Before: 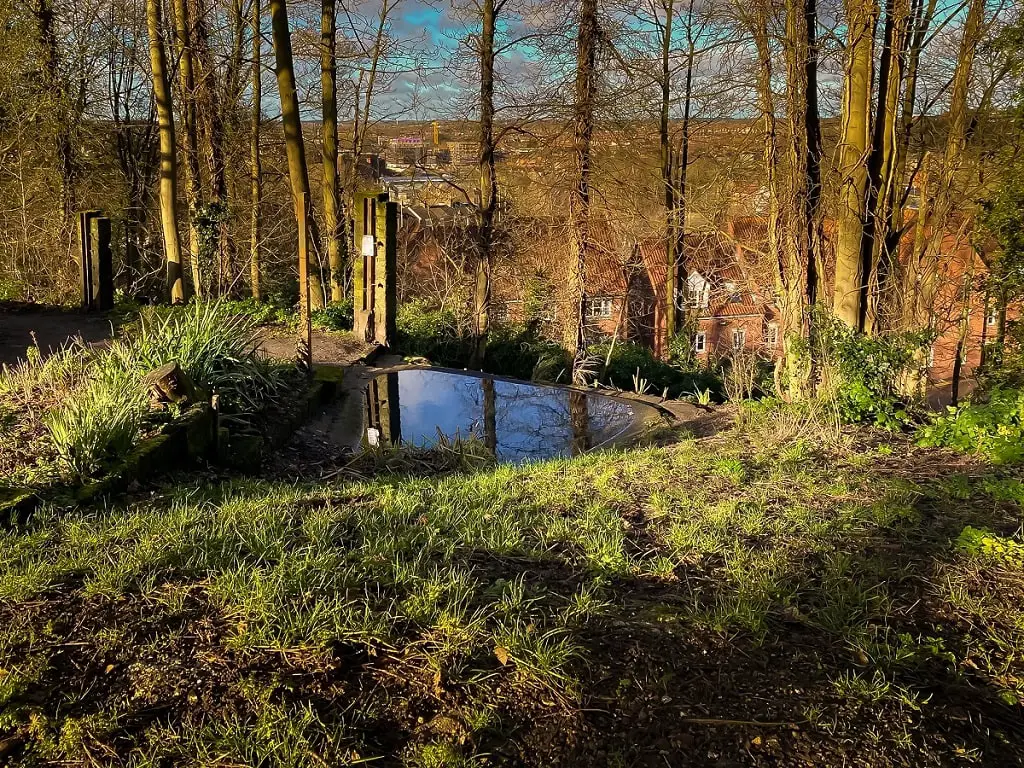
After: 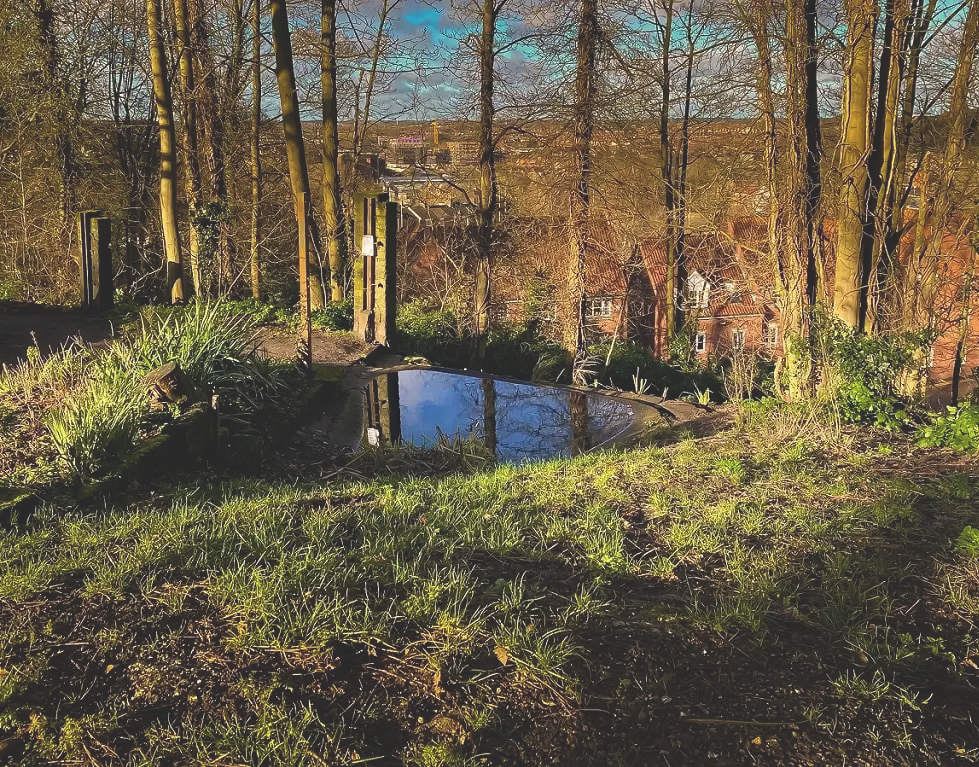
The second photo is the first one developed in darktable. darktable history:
crop: right 4.352%, bottom 0.04%
tone equalizer: edges refinement/feathering 500, mask exposure compensation -1.57 EV, preserve details no
exposure: black level correction -0.023, exposure -0.036 EV, compensate exposure bias true, compensate highlight preservation false
haze removal: strength 0.298, distance 0.249, compatibility mode true, adaptive false
